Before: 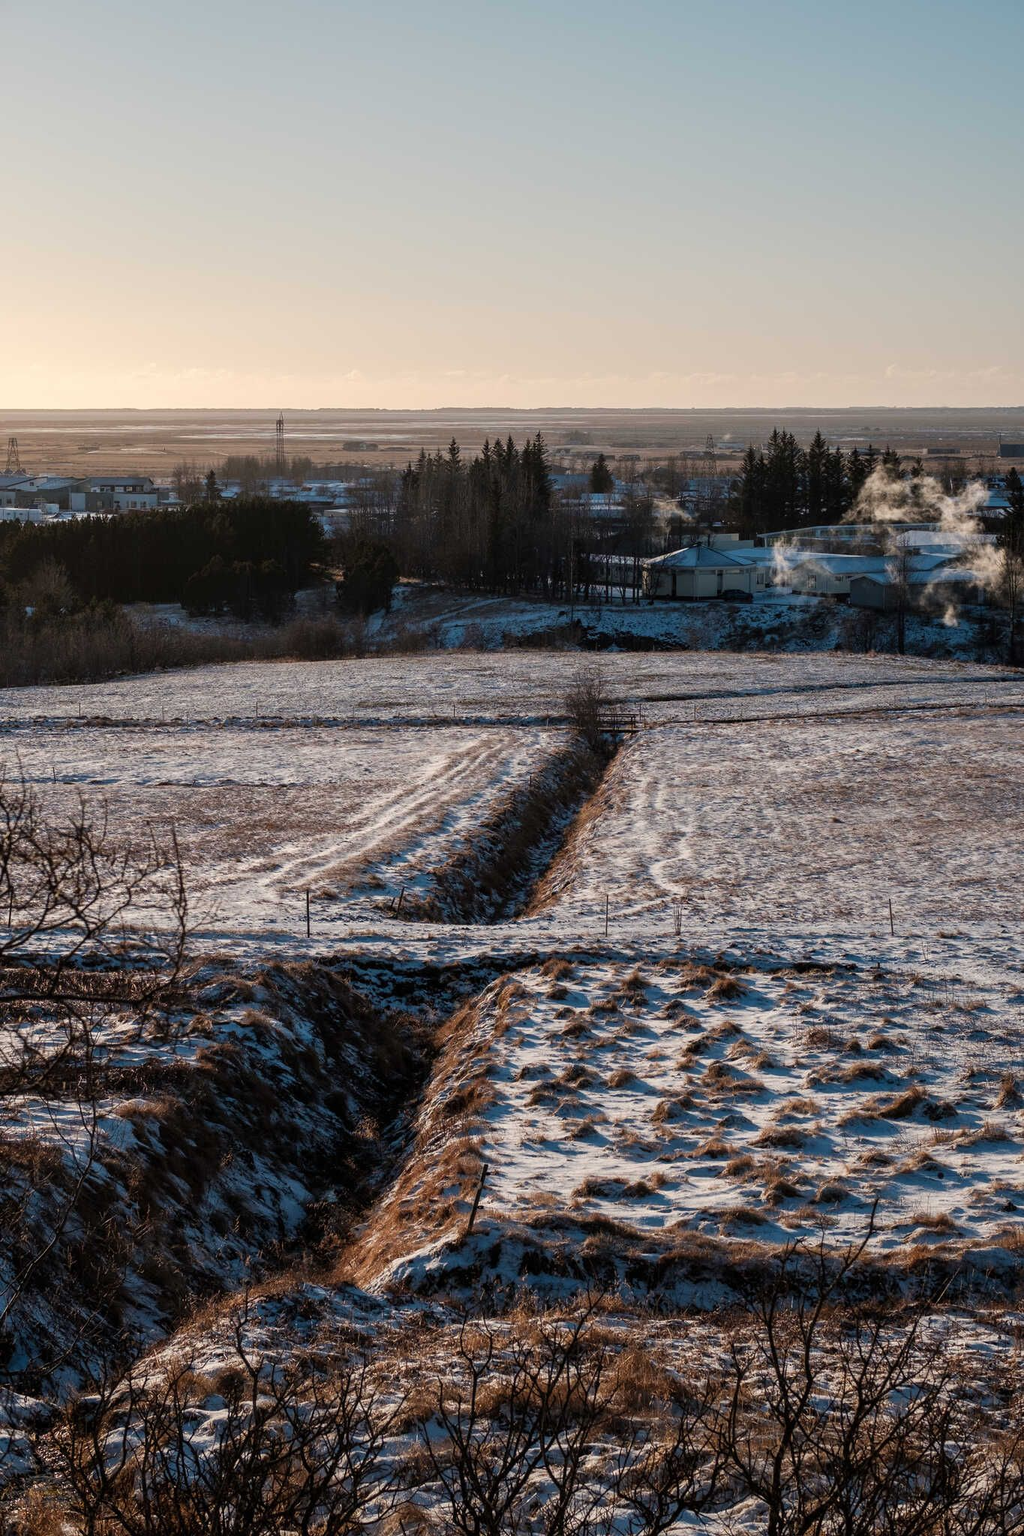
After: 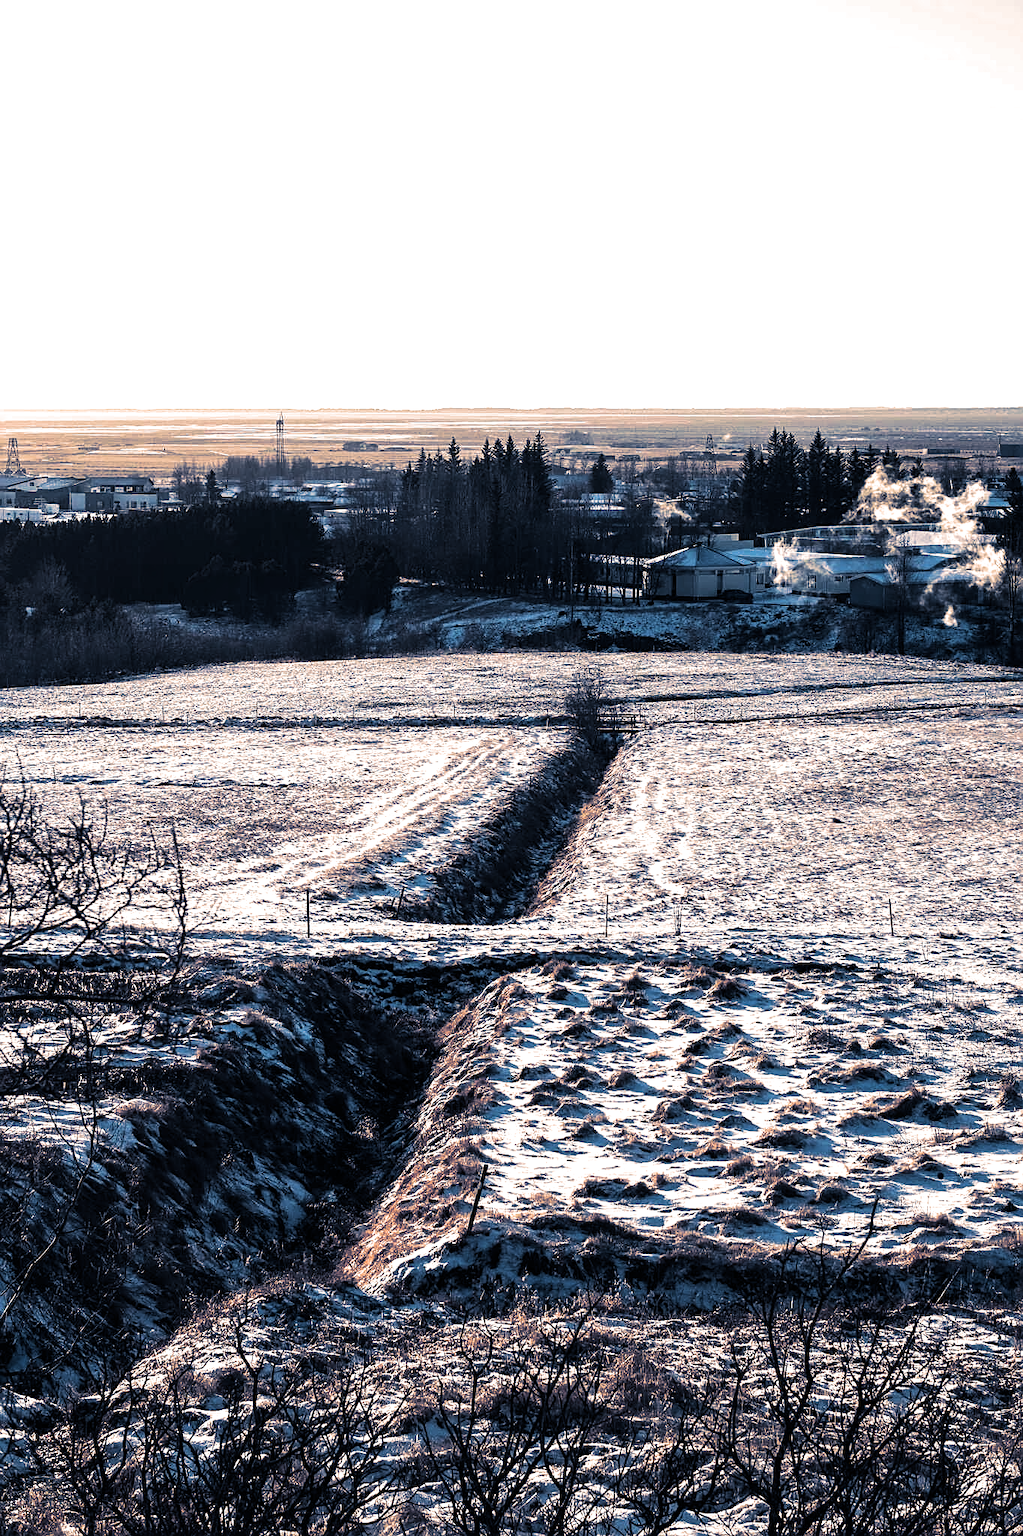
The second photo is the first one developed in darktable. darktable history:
split-toning: shadows › hue 226.8°, shadows › saturation 0.56, highlights › hue 28.8°, balance -40, compress 0%
exposure: black level correction 0, exposure 0.7 EV, compensate exposure bias true, compensate highlight preservation false
sharpen: on, module defaults
tone equalizer: -8 EV -0.75 EV, -7 EV -0.7 EV, -6 EV -0.6 EV, -5 EV -0.4 EV, -3 EV 0.4 EV, -2 EV 0.6 EV, -1 EV 0.7 EV, +0 EV 0.75 EV, edges refinement/feathering 500, mask exposure compensation -1.57 EV, preserve details no
